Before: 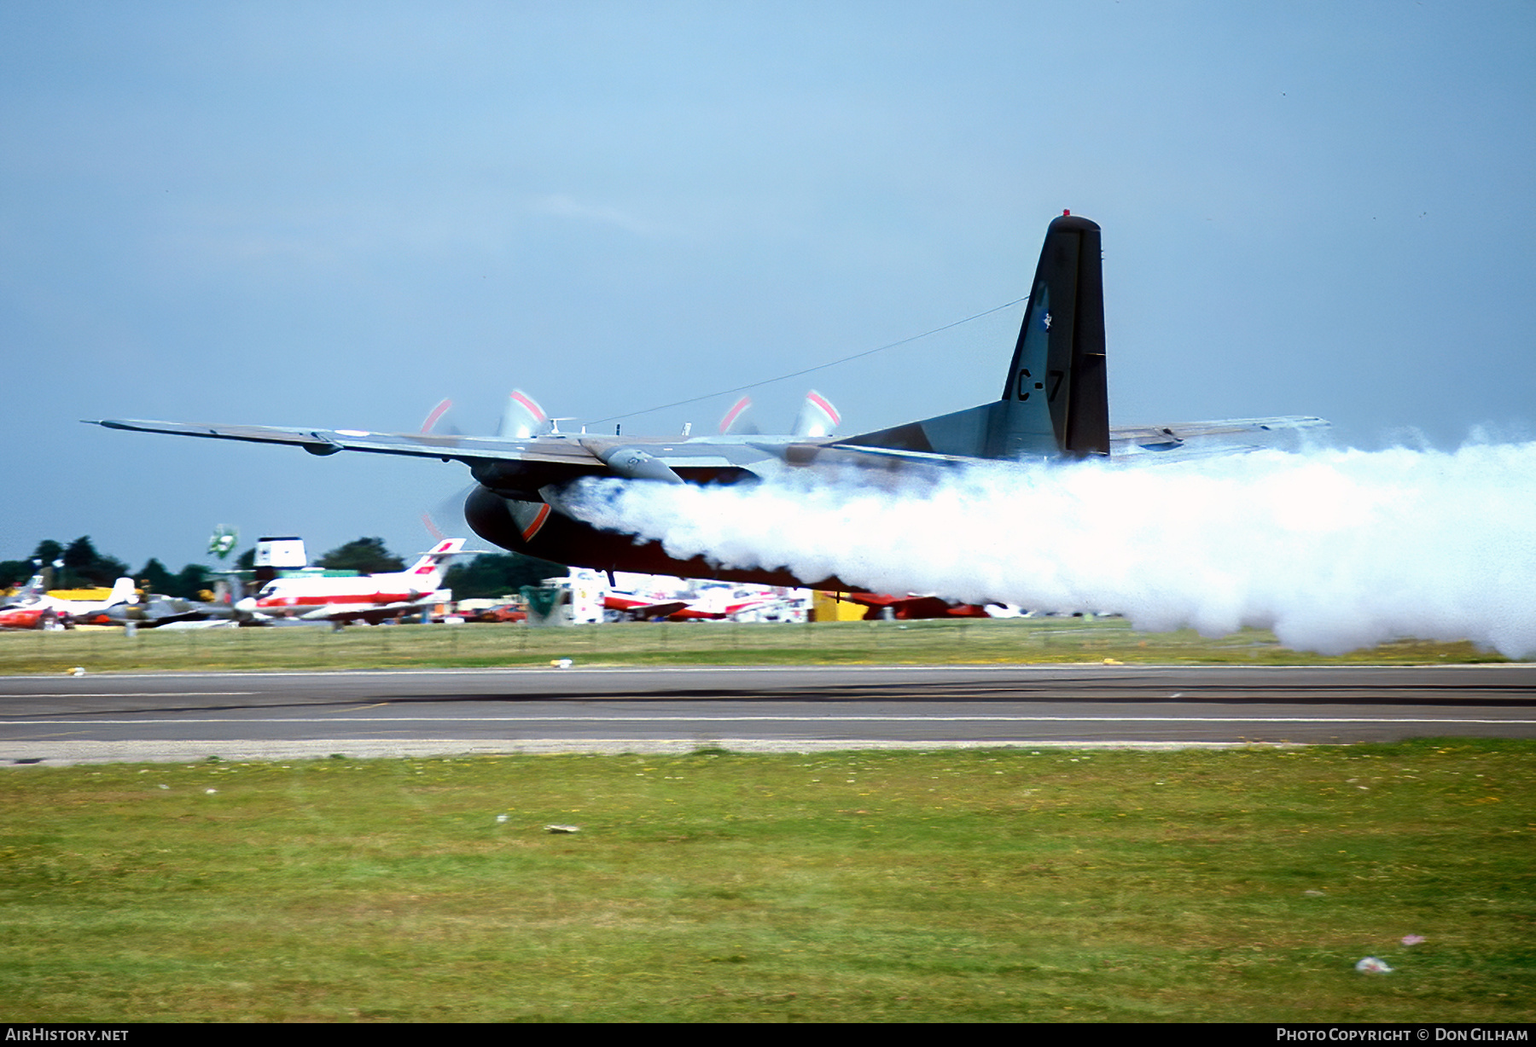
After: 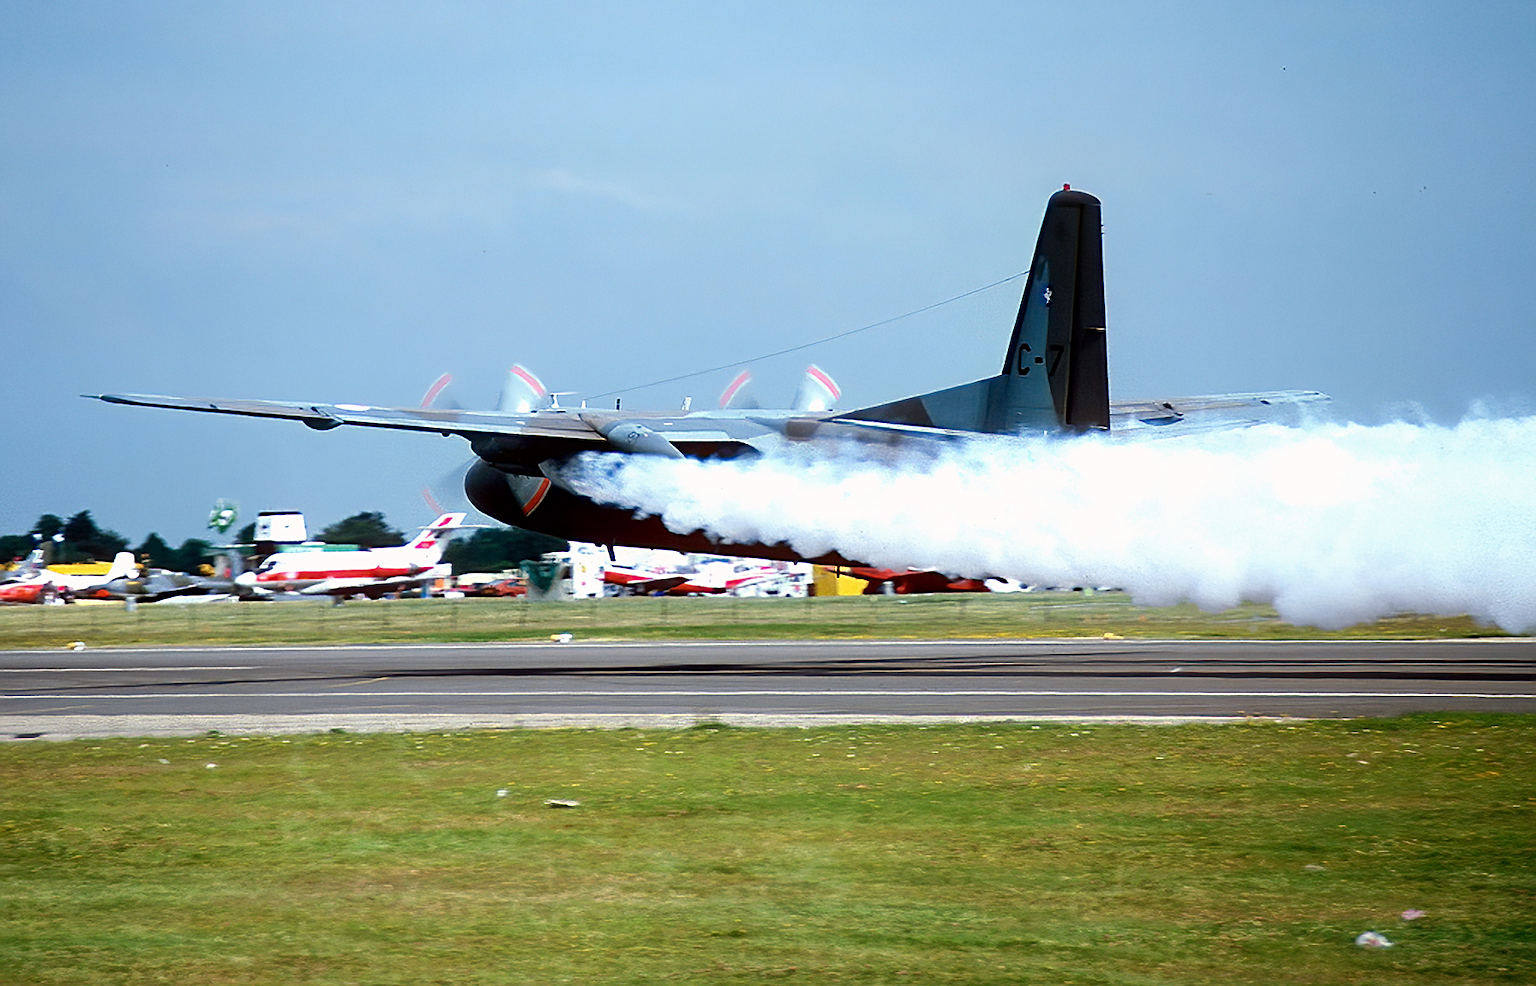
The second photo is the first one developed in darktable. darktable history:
exposure: compensate exposure bias true, compensate highlight preservation false
crop and rotate: top 2.606%, bottom 3.114%
sharpen: on, module defaults
